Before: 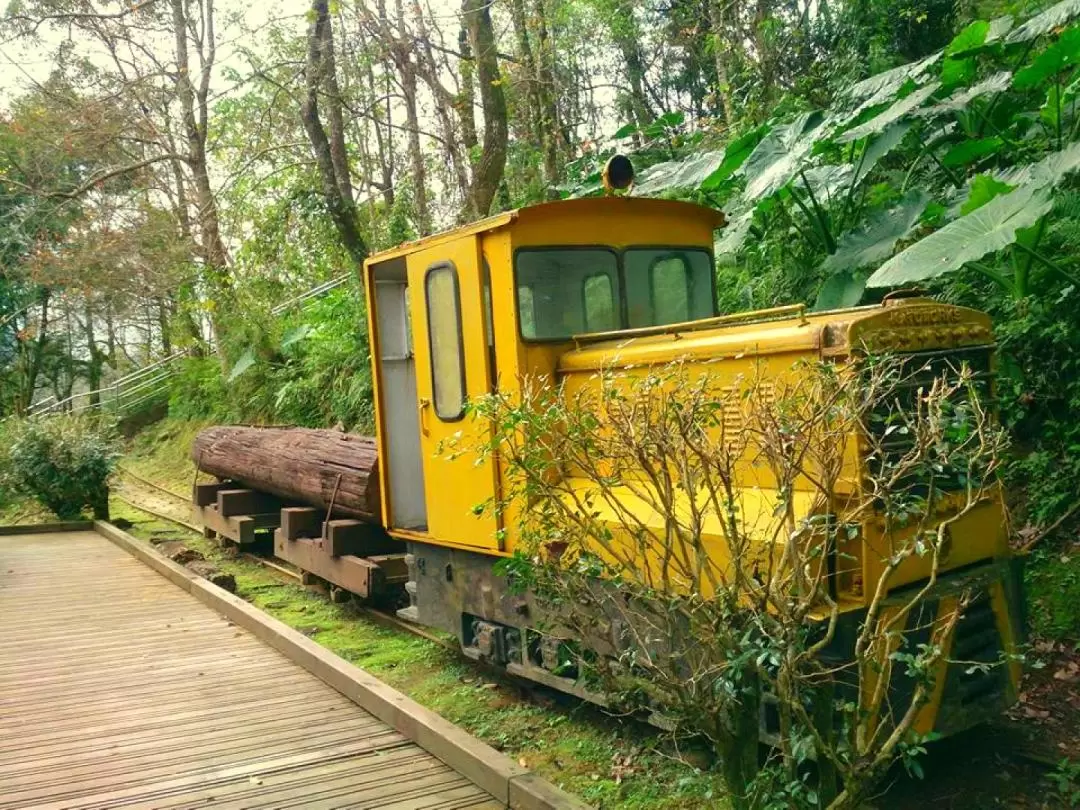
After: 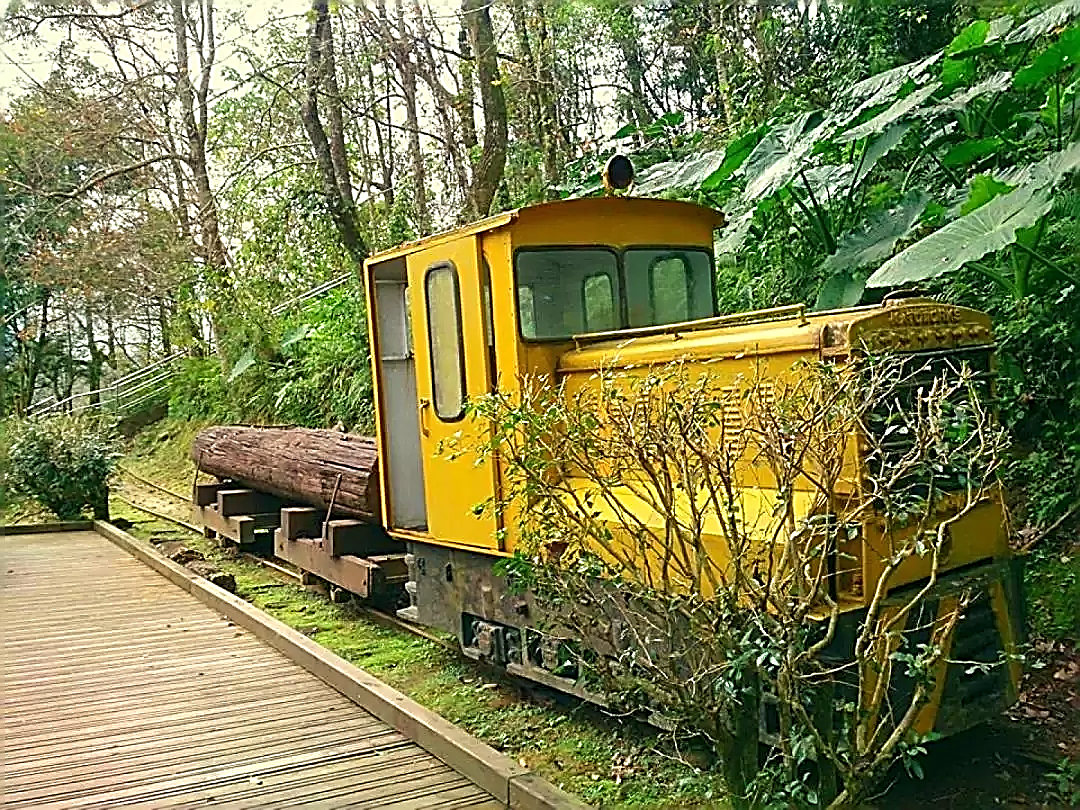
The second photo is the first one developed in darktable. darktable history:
sharpen: amount 1.999
